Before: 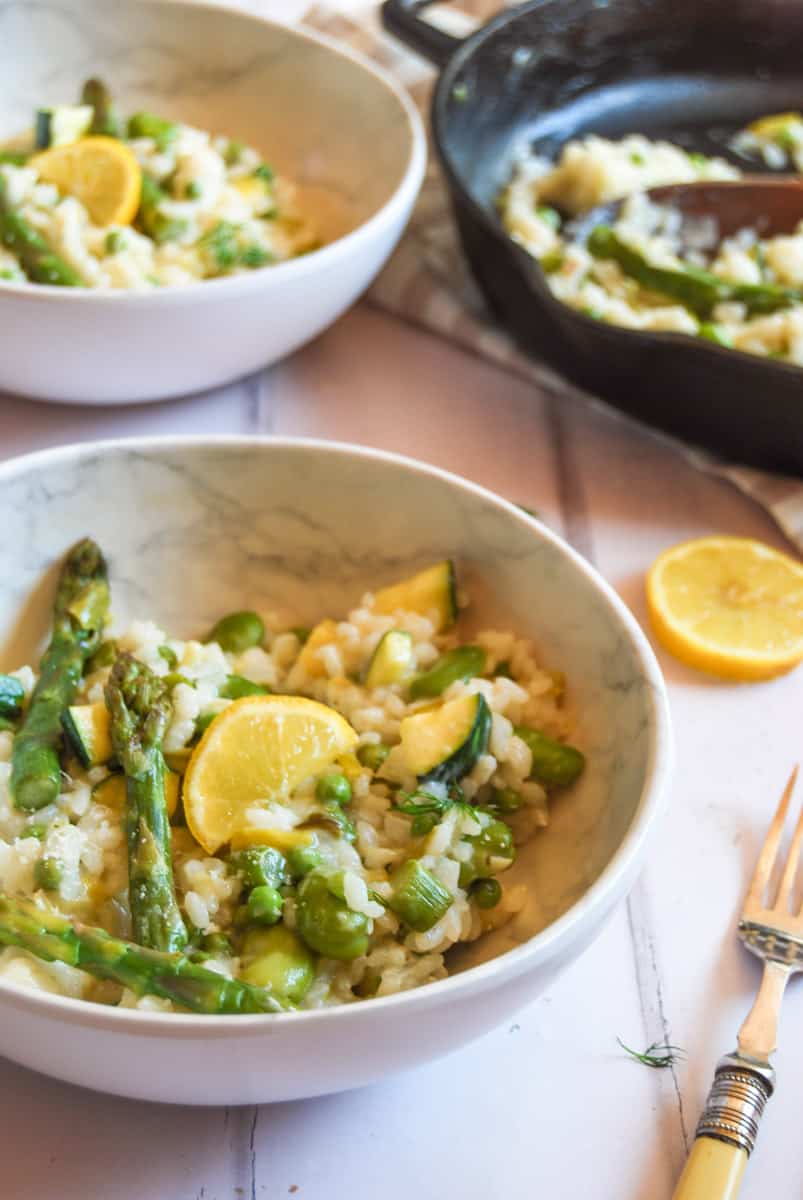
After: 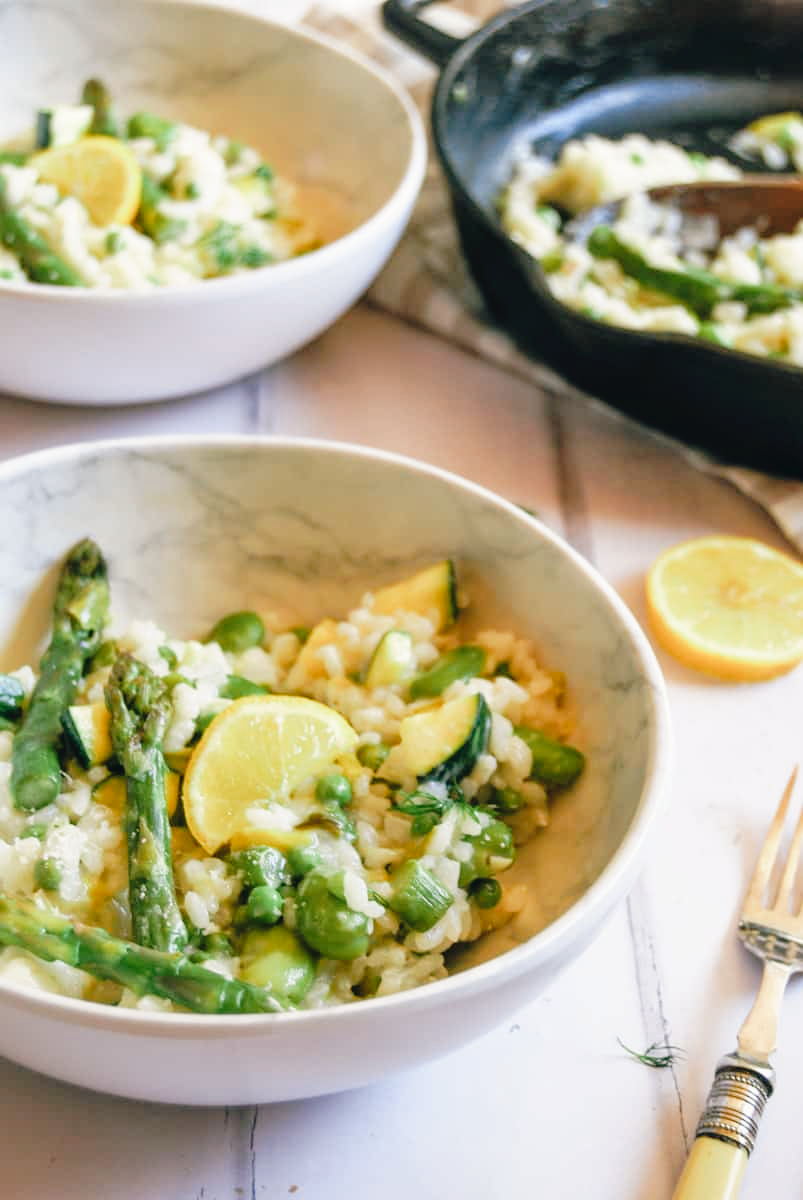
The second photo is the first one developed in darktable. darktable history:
tone curve: curves: ch0 [(0, 0) (0.003, 0.025) (0.011, 0.027) (0.025, 0.032) (0.044, 0.037) (0.069, 0.044) (0.1, 0.054) (0.136, 0.084) (0.177, 0.128) (0.224, 0.196) (0.277, 0.281) (0.335, 0.376) (0.399, 0.461) (0.468, 0.534) (0.543, 0.613) (0.623, 0.692) (0.709, 0.77) (0.801, 0.849) (0.898, 0.934) (1, 1)], preserve colors none
color look up table: target L [94.79, 91.31, 91.4, 88.36, 72.55, 73.73, 64.47, 61.75, 54.65, 50.99, 42.82, 35.48, 18.34, 200.28, 94.22, 85.88, 72.28, 65.12, 58.57, 58.7, 54.4, 56.56, 50.85, 30.64, 30.94, 25.24, 81.41, 75.4, 79.39, 74.85, 73.47, 64.8, 56.09, 61.86, 52.41, 47.54, 41.94, 38.15, 33.9, 13.15, 5.766, 7.043, 8.715, 97.53, 91.84, 81.23, 57.87, 56.36, 38.98], target a [-16.49, -28.7, -22.44, -32.92, -11.02, -23.8, -47.75, -38.6, -35.78, -22.3, -17, -26.83, -14.92, 0, -0.58, -1.717, 27.57, 1.151, 59.69, 33.02, 63.27, 15.13, 49.36, 32.73, 1.552, 29.62, 17.84, 2.53, 29.63, 16.27, 36.23, 57.55, 42.13, 49.44, 30.05, 62.4, 17.23, 22.92, 42.77, 25.98, 20.69, -7.653, -3.672, -1.806, -25.78, -22.99, -12.99, -2.68, -18.82], target b [27.01, 36.8, 12.89, 20.01, 63.75, 3.682, 39.47, 19.91, 37.6, 23.1, 35.14, 20.54, 12.94, 0, 13.38, 53.69, 33.57, 20.39, 16.83, 19.78, 43.58, 50.64, 50.33, 31.22, 4.518, 19.07, -7.082, -7.023, -22.96, -28.29, -3.028, -20.92, -23.87, -44.22, -61.41, 5.915, -53.59, -13.24, -55.97, -36.19, -9.651, -6.013, -16.7, 0.364, -5.634, -24.6, -48.2, -22.68, -5.931], num patches 49
